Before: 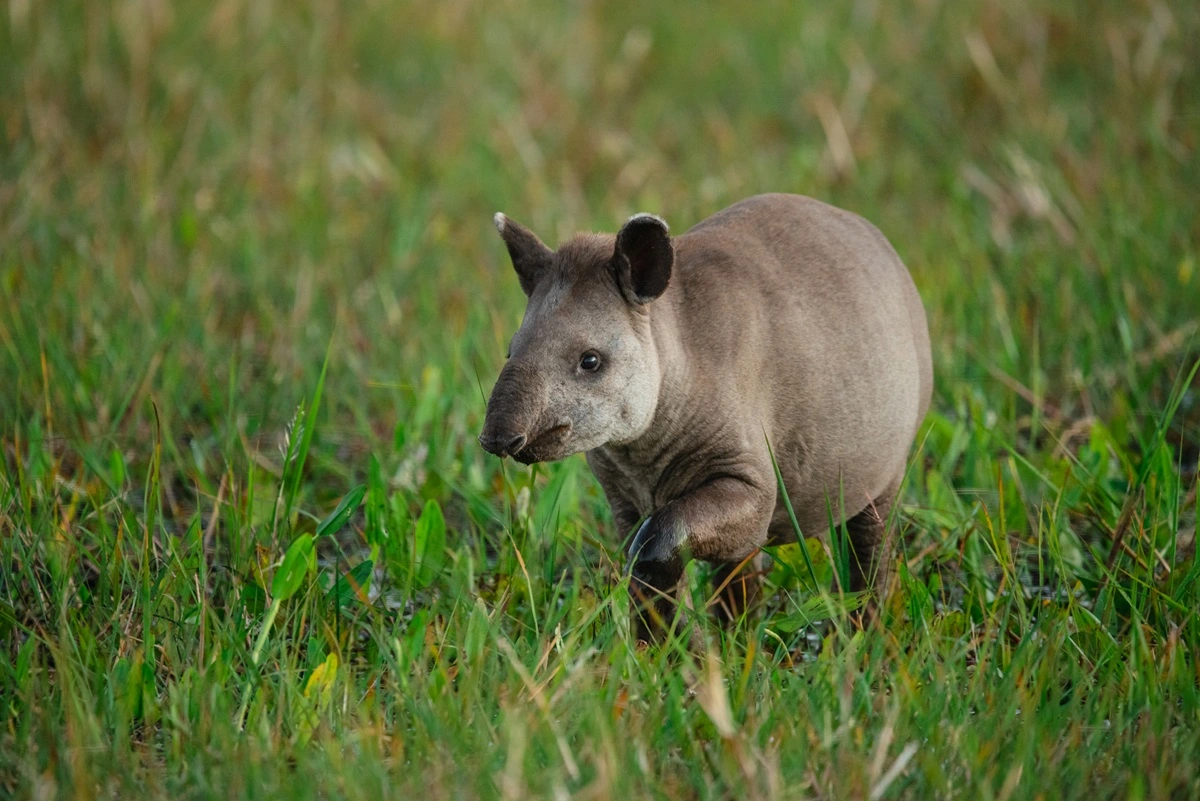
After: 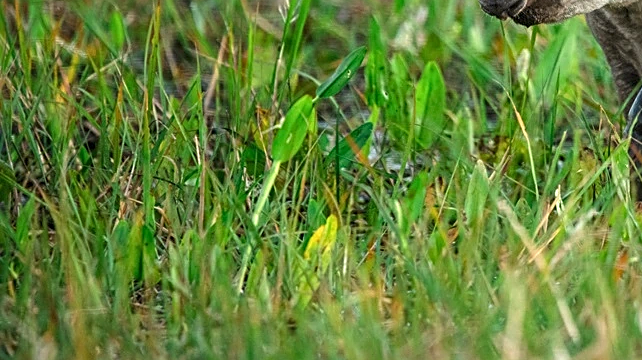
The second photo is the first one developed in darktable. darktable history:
local contrast: highlights 105%, shadows 98%, detail 120%, midtone range 0.2
crop and rotate: top 54.817%, right 46.437%, bottom 0.118%
exposure: black level correction 0, exposure 0.697 EV, compensate highlight preservation false
sharpen: on, module defaults
